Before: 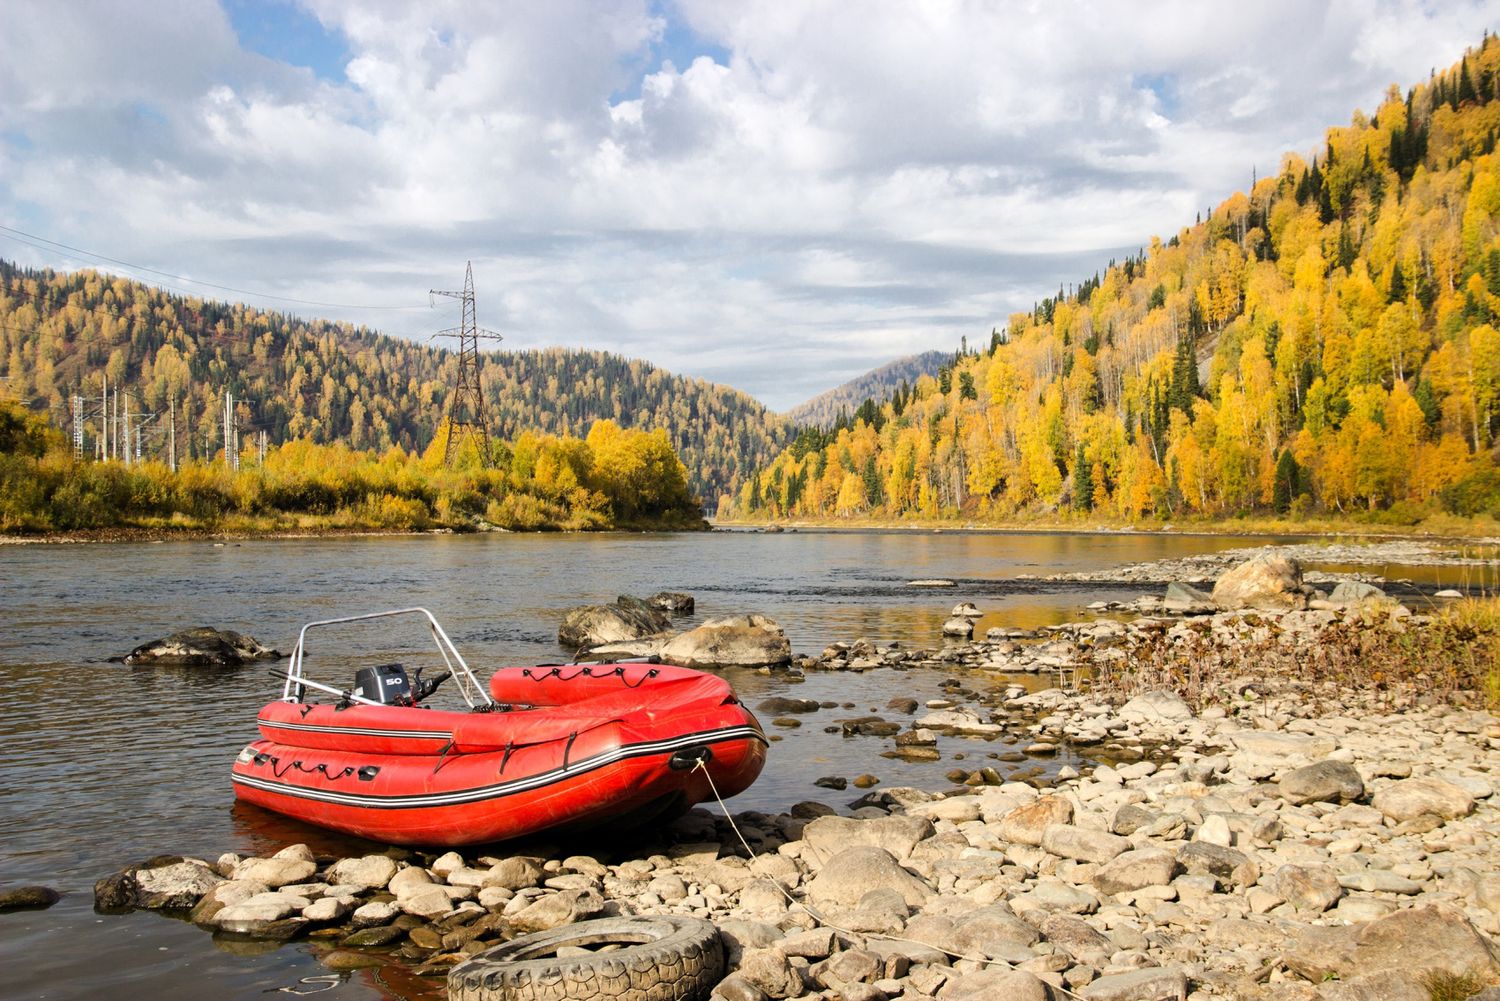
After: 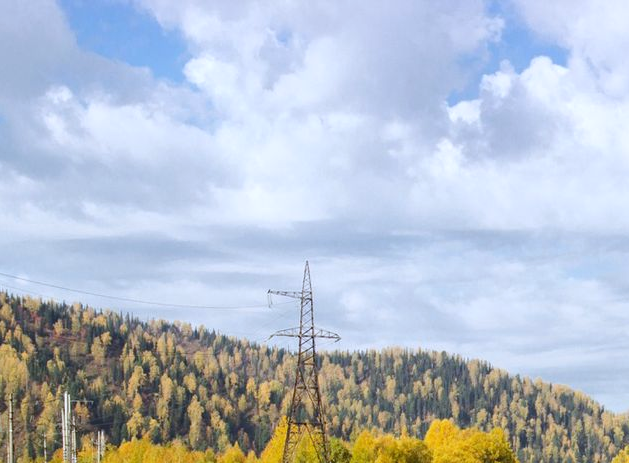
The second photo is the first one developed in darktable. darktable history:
crop and rotate: left 10.817%, top 0.062%, right 47.194%, bottom 53.626%
white balance: red 0.954, blue 1.079
